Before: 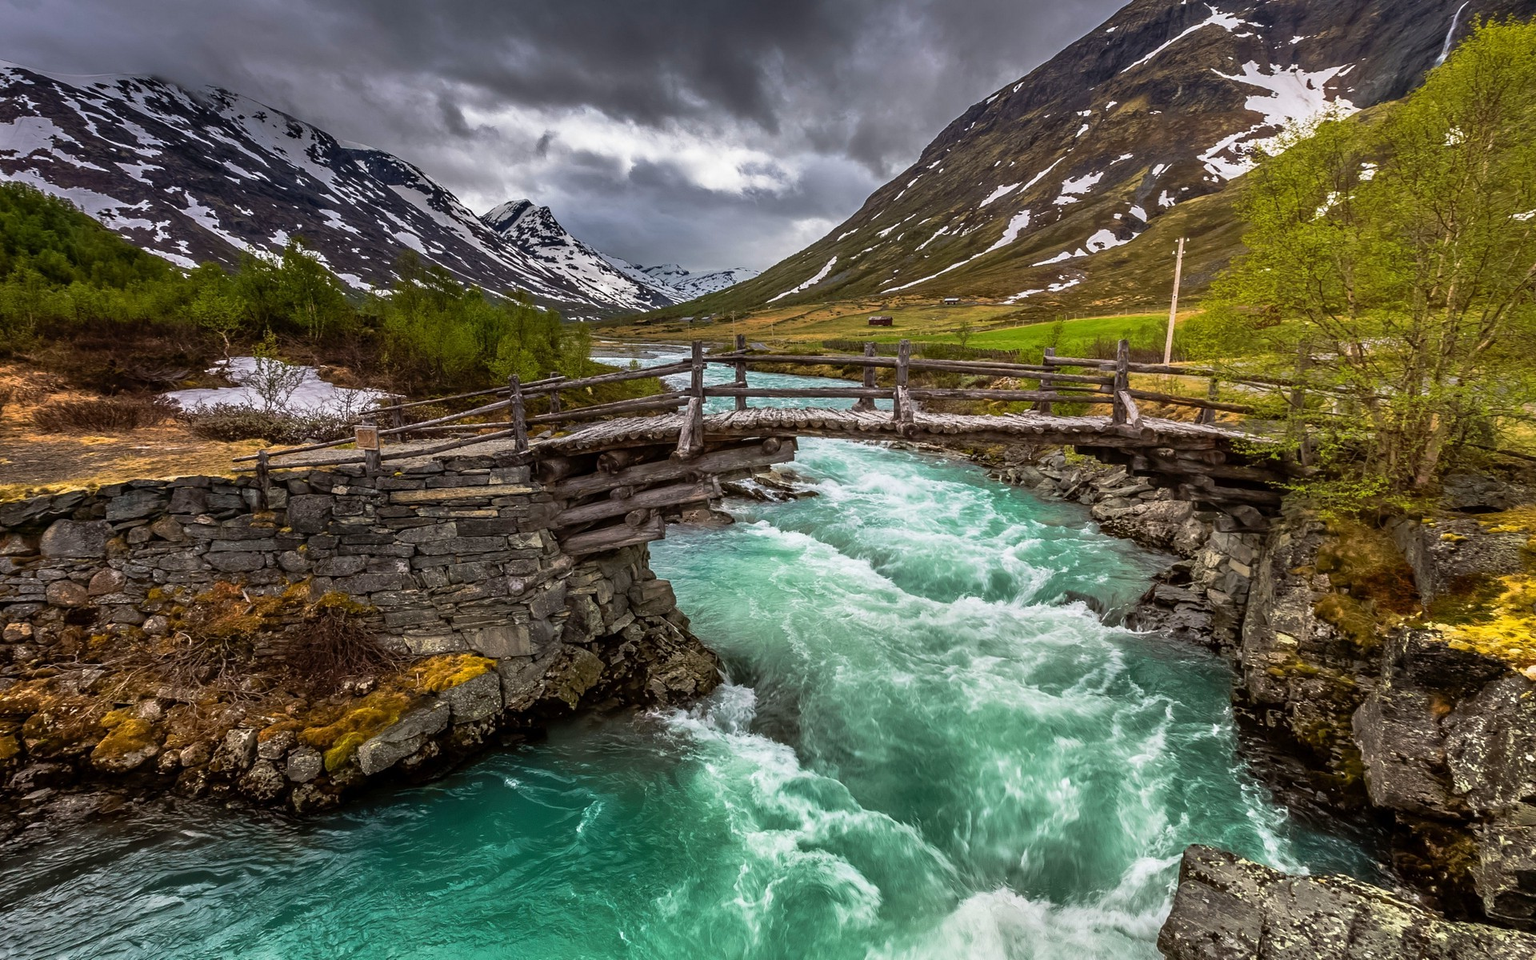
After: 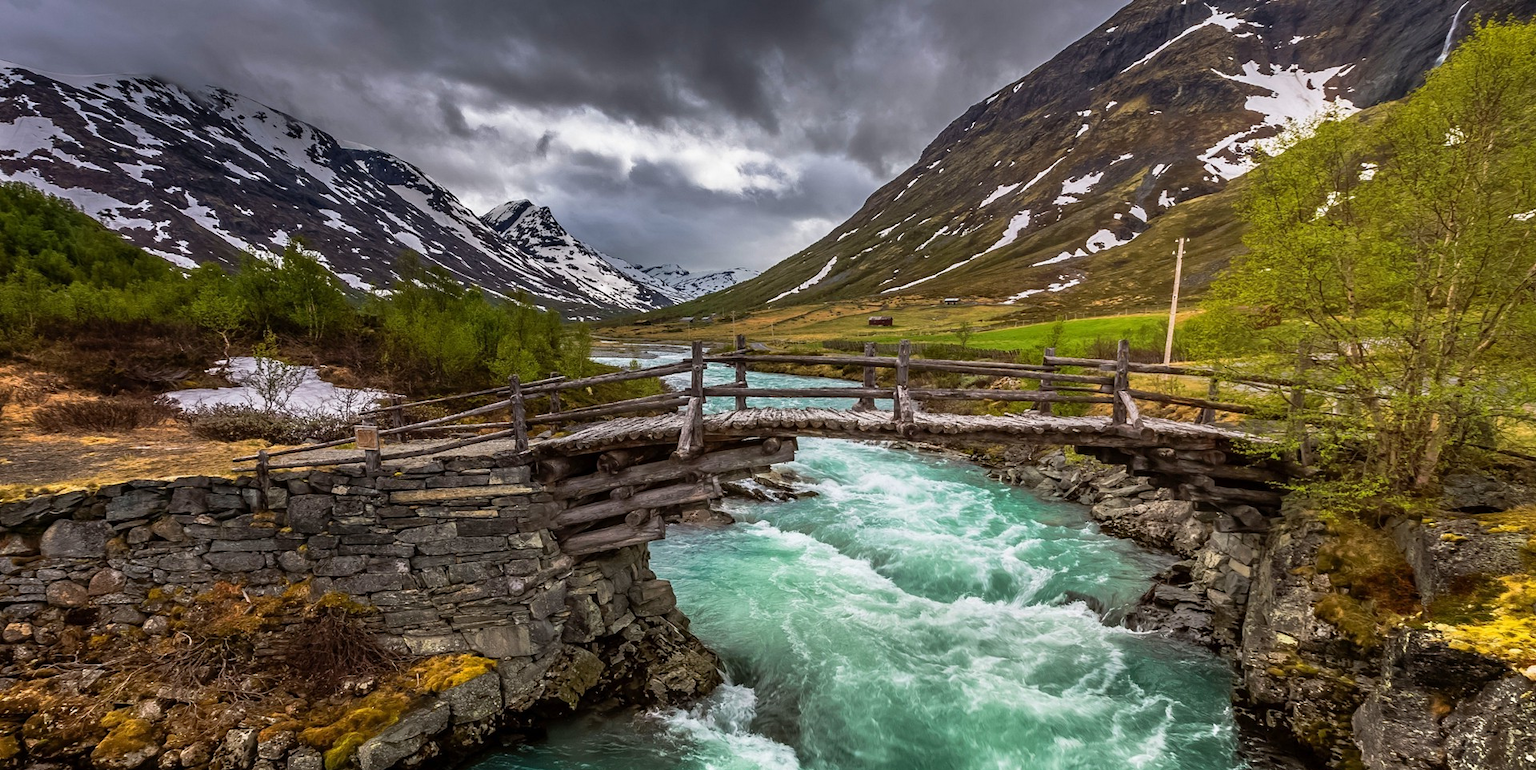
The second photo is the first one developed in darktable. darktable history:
crop: bottom 19.689%
